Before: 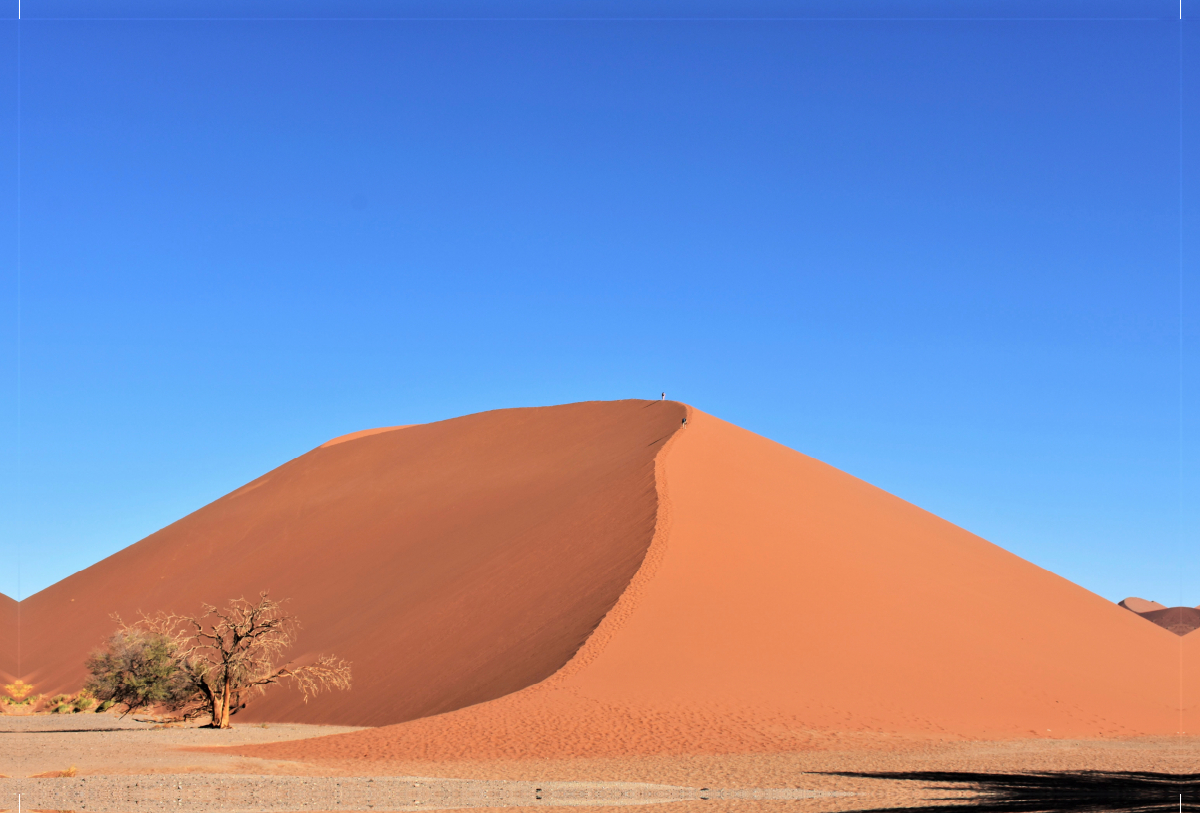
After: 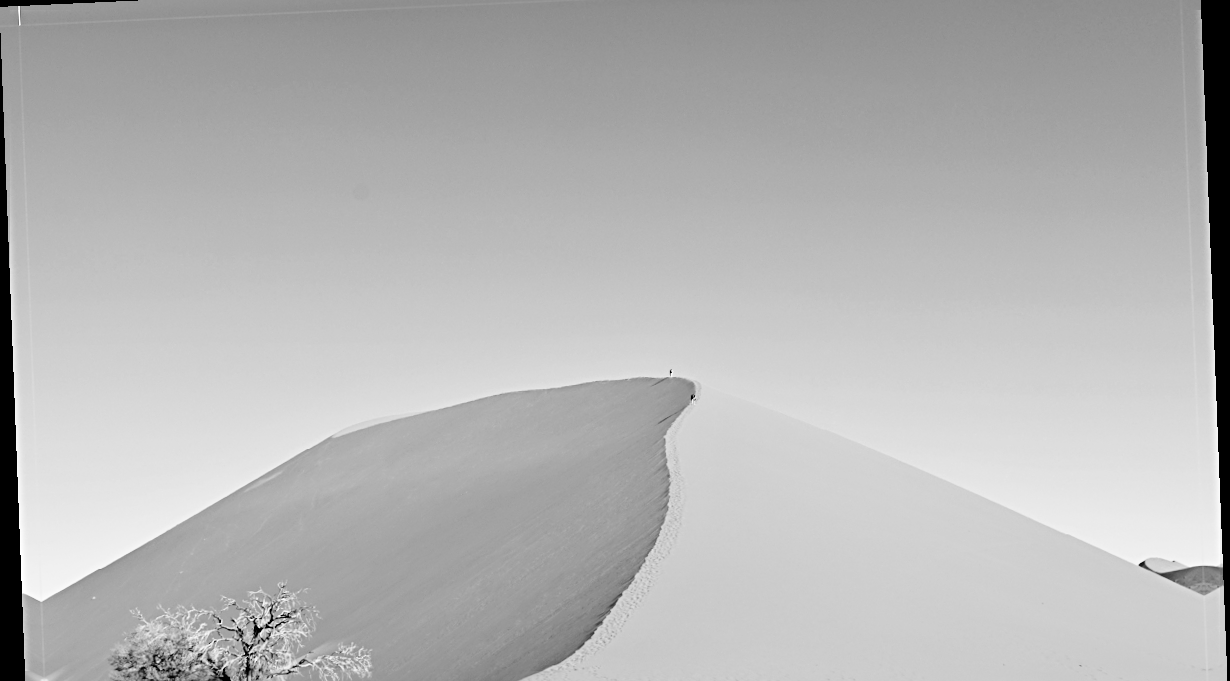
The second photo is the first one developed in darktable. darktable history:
monochrome: size 3.1
sharpen: radius 4
base curve: curves: ch0 [(0, 0) (0.028, 0.03) (0.121, 0.232) (0.46, 0.748) (0.859, 0.968) (1, 1)], preserve colors none
crop and rotate: top 5.667%, bottom 14.937%
white balance: red 0.98, blue 1.034
rotate and perspective: rotation -2.22°, lens shift (horizontal) -0.022, automatic cropping off
exposure: black level correction 0.005, exposure 0.014 EV, compensate highlight preservation false
